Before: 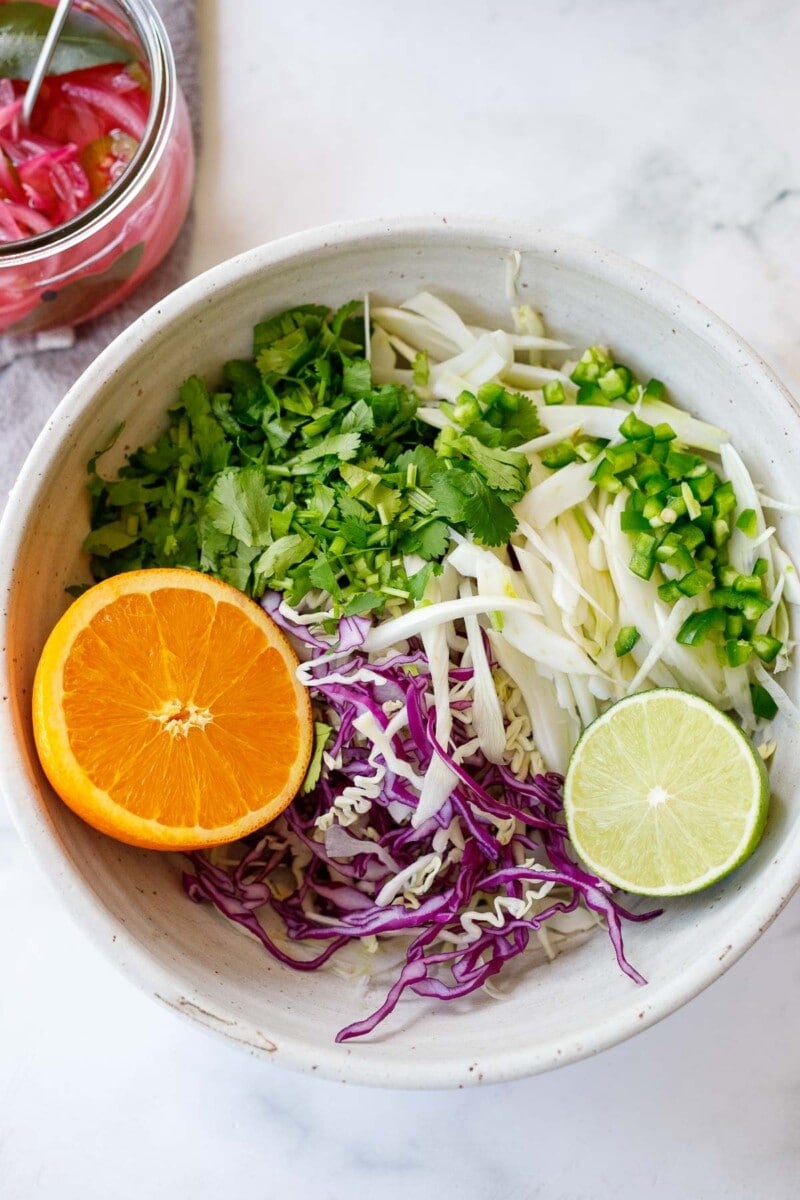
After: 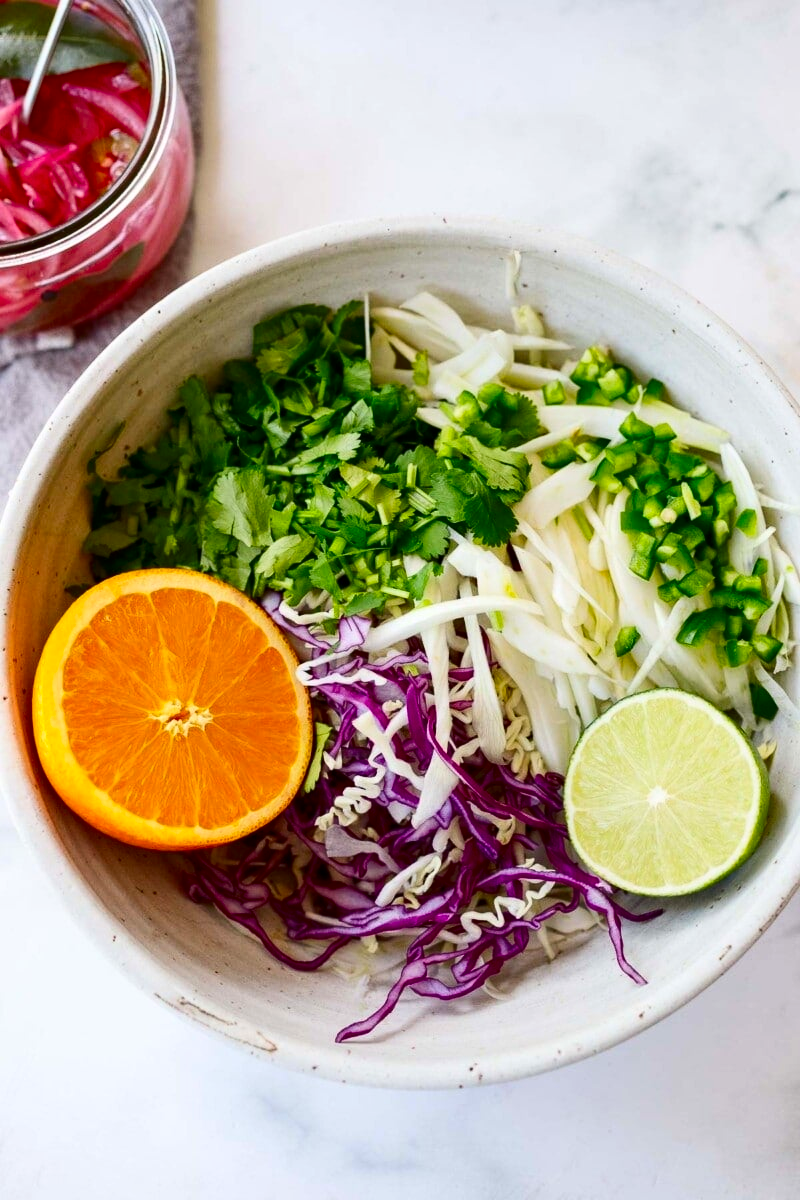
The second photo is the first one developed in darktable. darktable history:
contrast brightness saturation: contrast 0.19, brightness -0.101, saturation 0.21
